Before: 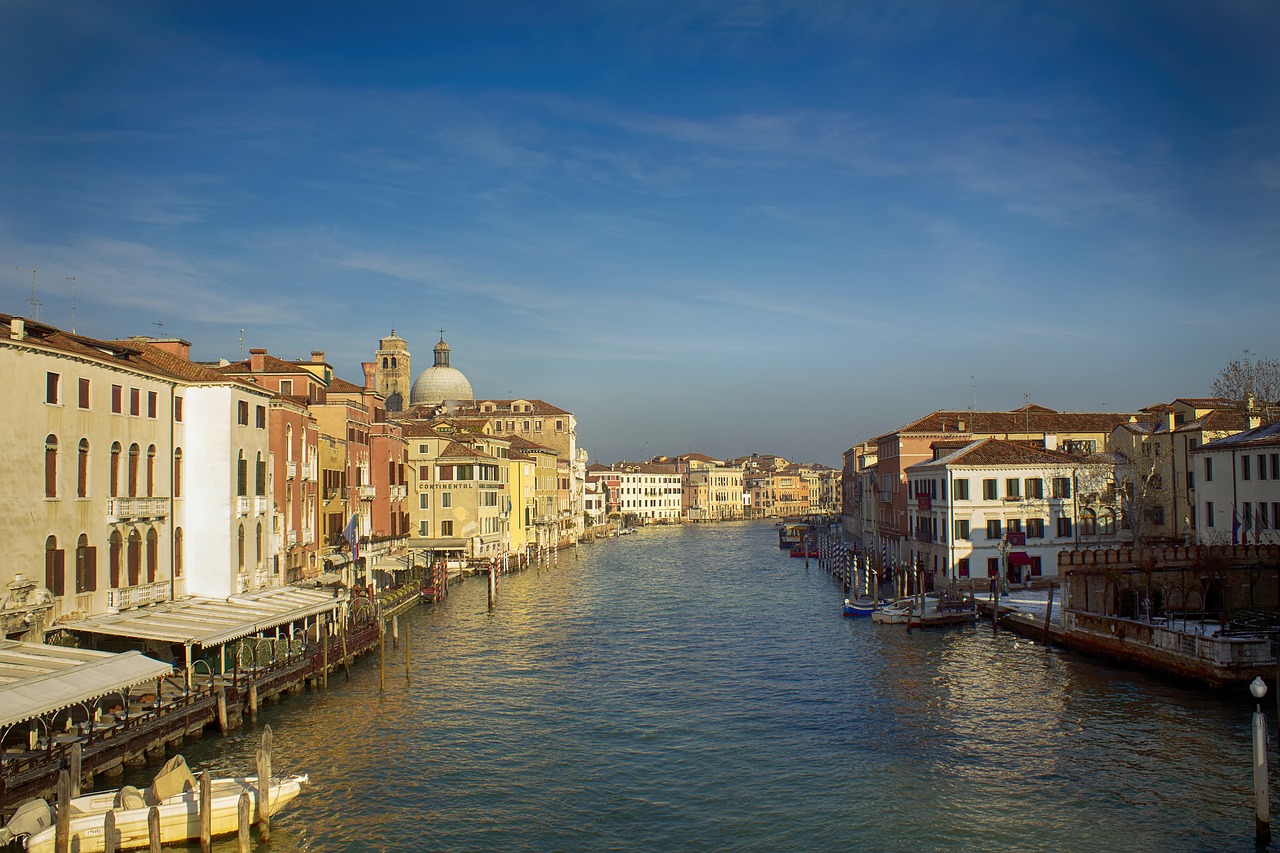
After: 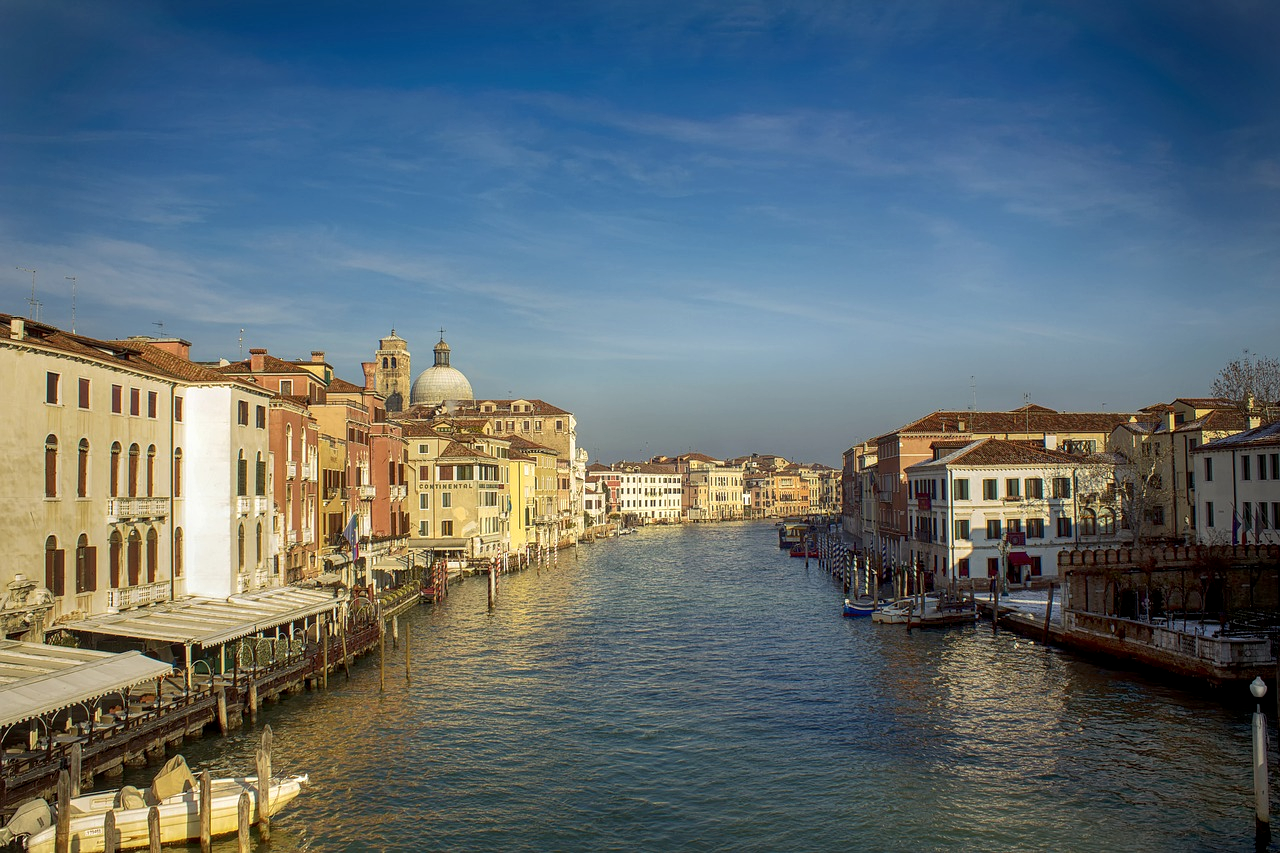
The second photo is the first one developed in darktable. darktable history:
local contrast: on, module defaults
tone equalizer: edges refinement/feathering 500, mask exposure compensation -1.57 EV, preserve details no
